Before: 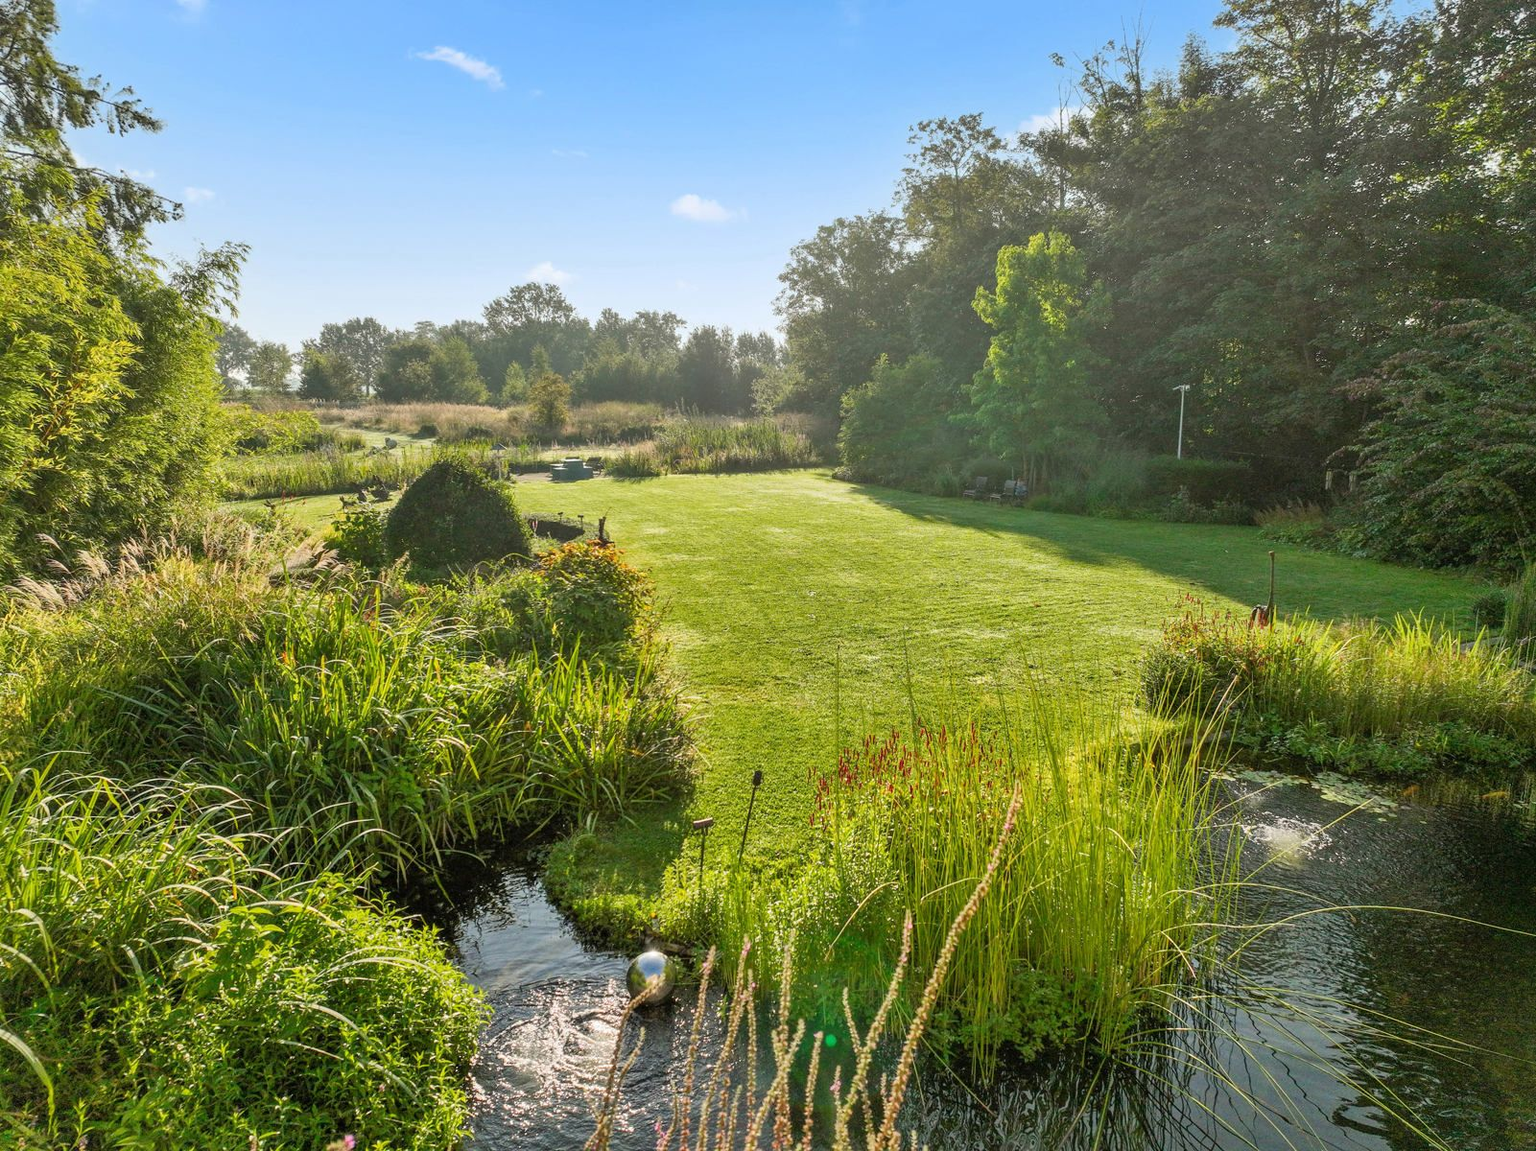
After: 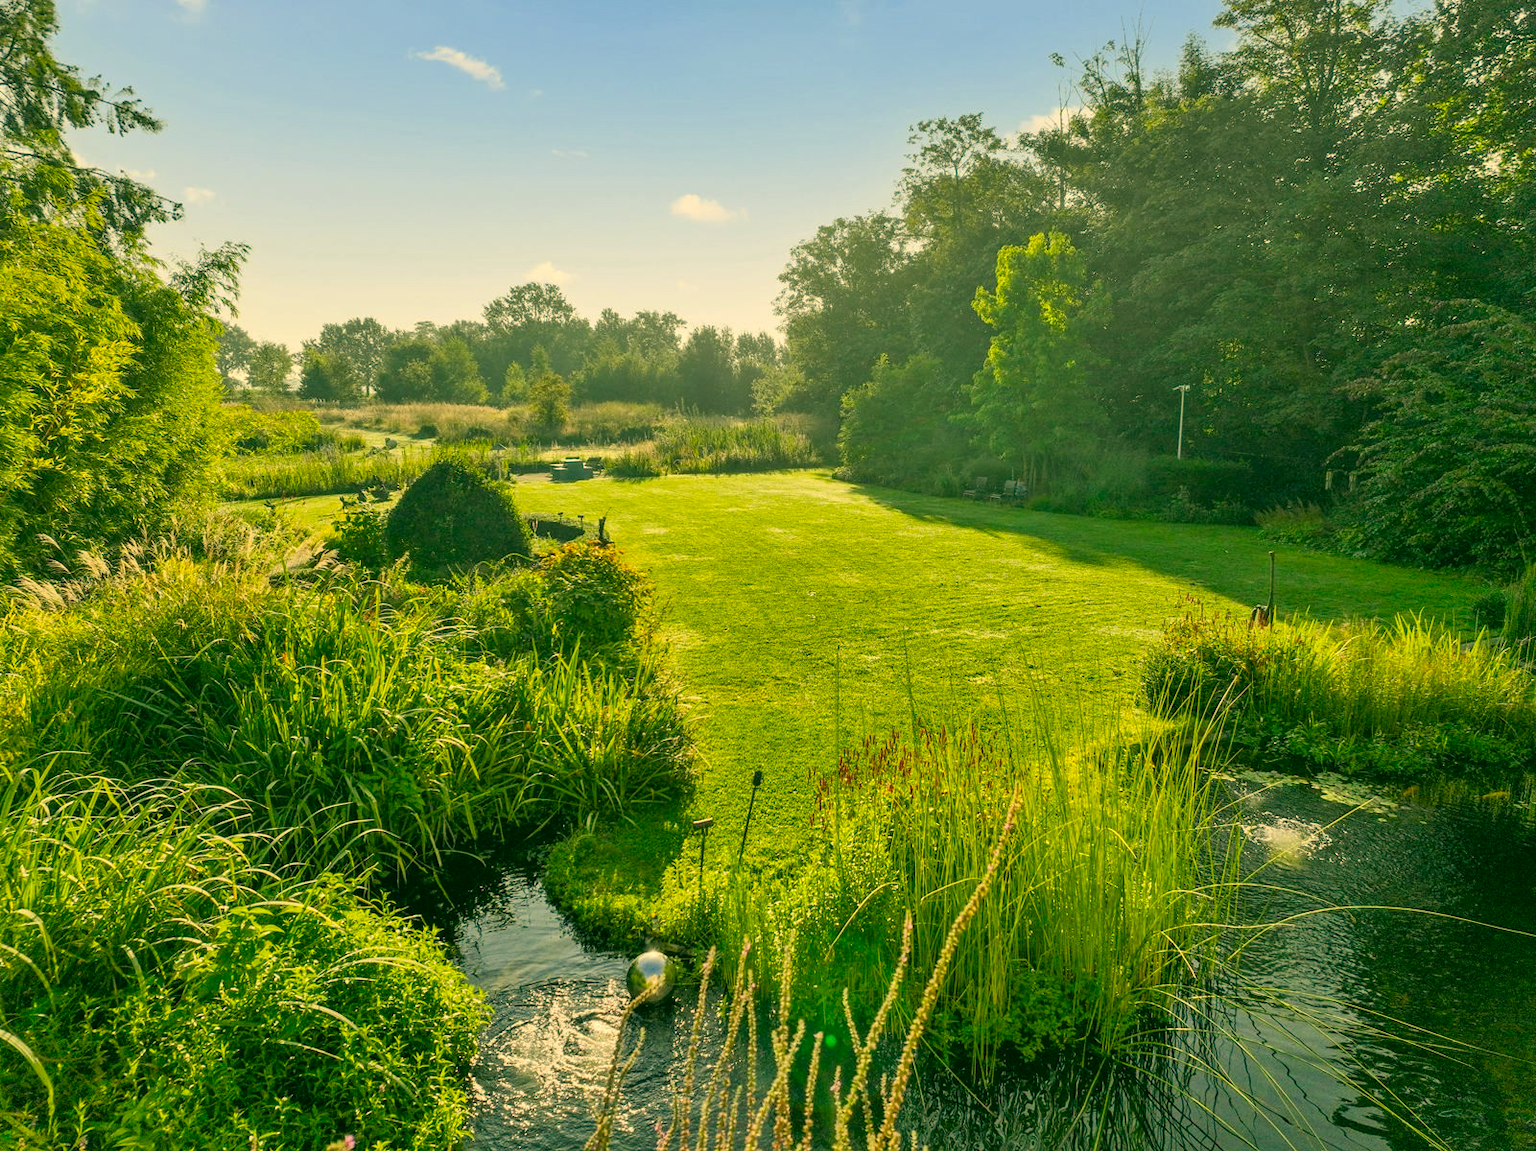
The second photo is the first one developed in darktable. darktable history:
color correction: highlights a* 5.68, highlights b* 33.11, shadows a* -25.82, shadows b* 4.05
